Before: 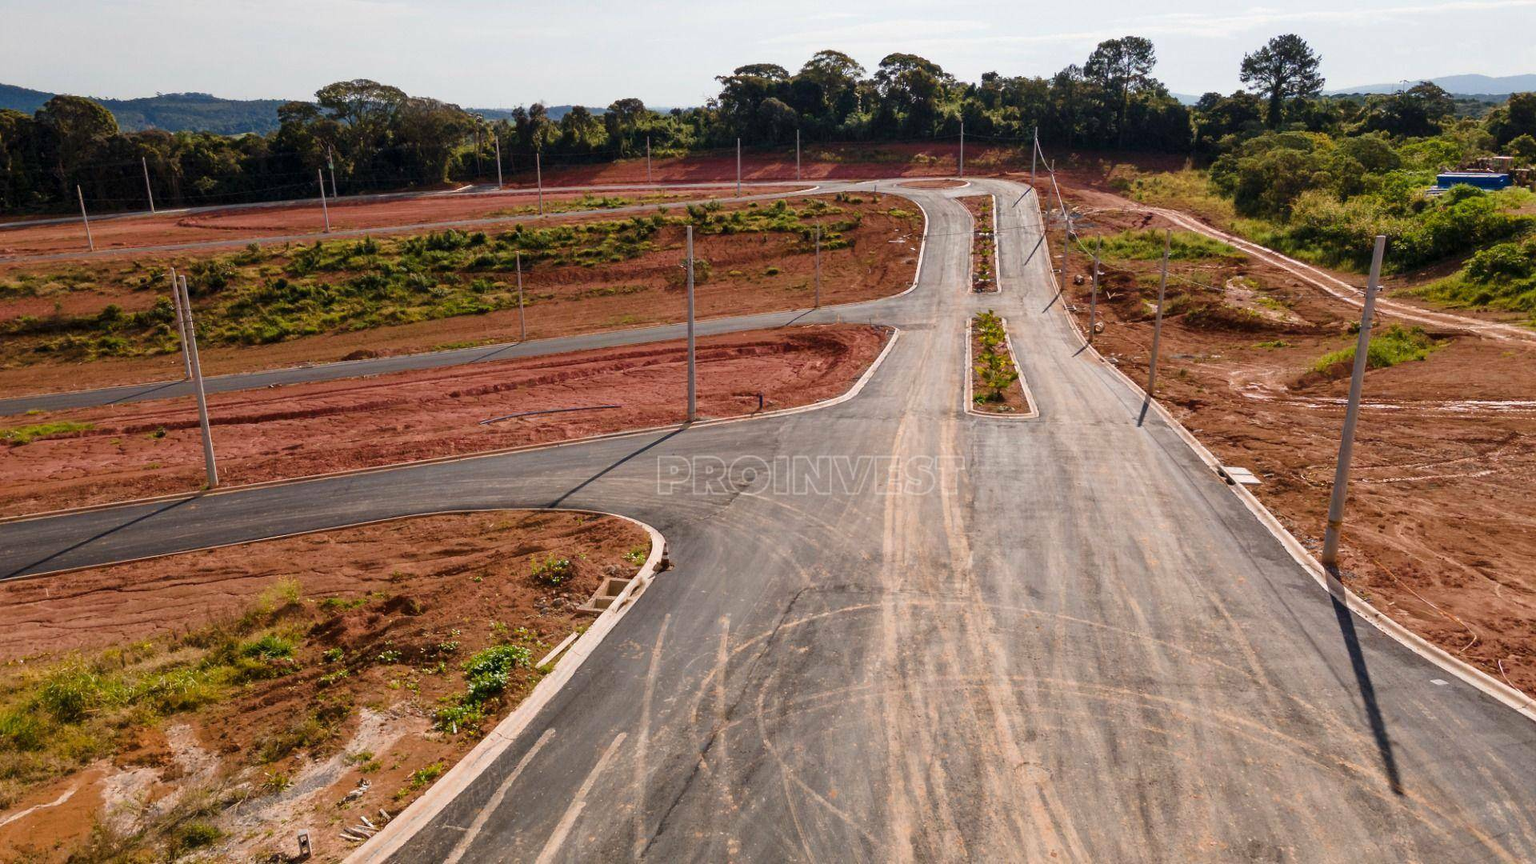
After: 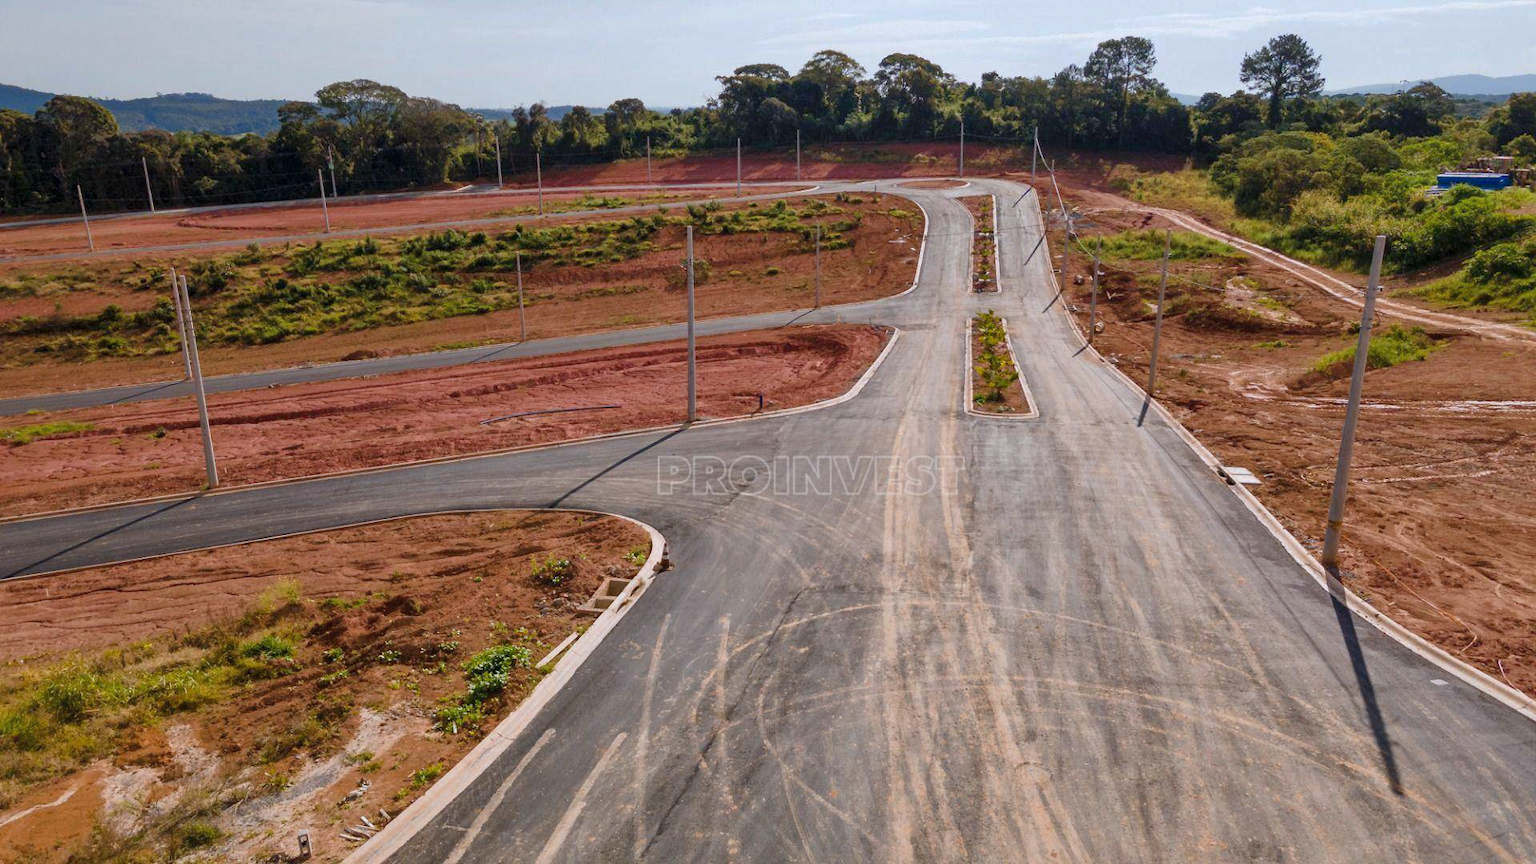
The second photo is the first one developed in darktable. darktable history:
white balance: red 0.967, blue 1.049
exposure: exposure -0.021 EV, compensate highlight preservation false
shadows and highlights: on, module defaults
